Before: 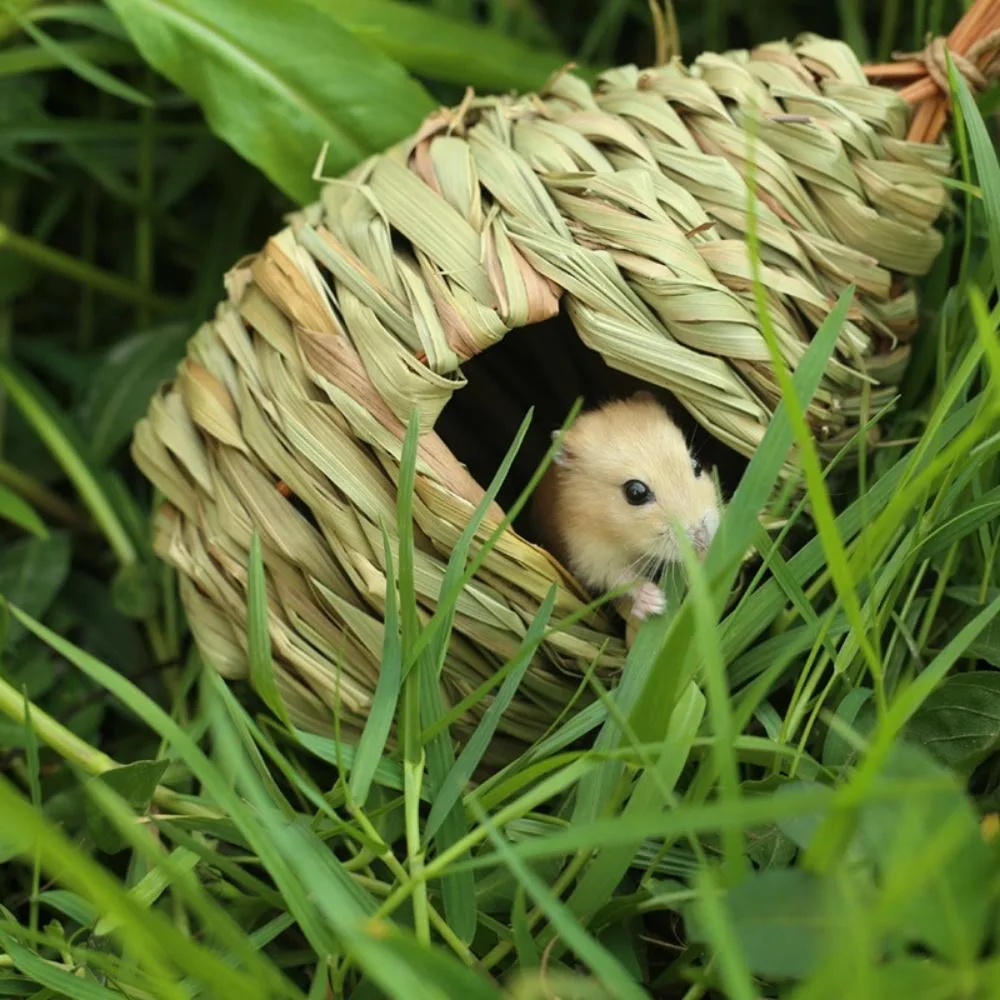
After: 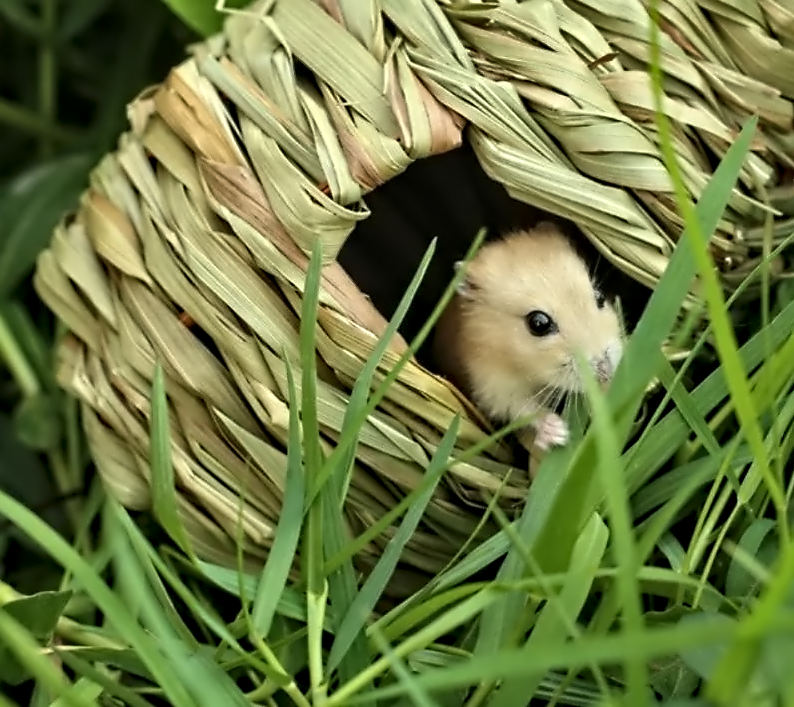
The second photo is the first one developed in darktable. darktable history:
shadows and highlights: shadows 24.5, highlights -78.15, soften with gaussian
contrast equalizer: octaves 7, y [[0.5, 0.542, 0.583, 0.625, 0.667, 0.708], [0.5 ×6], [0.5 ×6], [0, 0.033, 0.067, 0.1, 0.133, 0.167], [0, 0.05, 0.1, 0.15, 0.2, 0.25]]
crop: left 9.712%, top 16.928%, right 10.845%, bottom 12.332%
